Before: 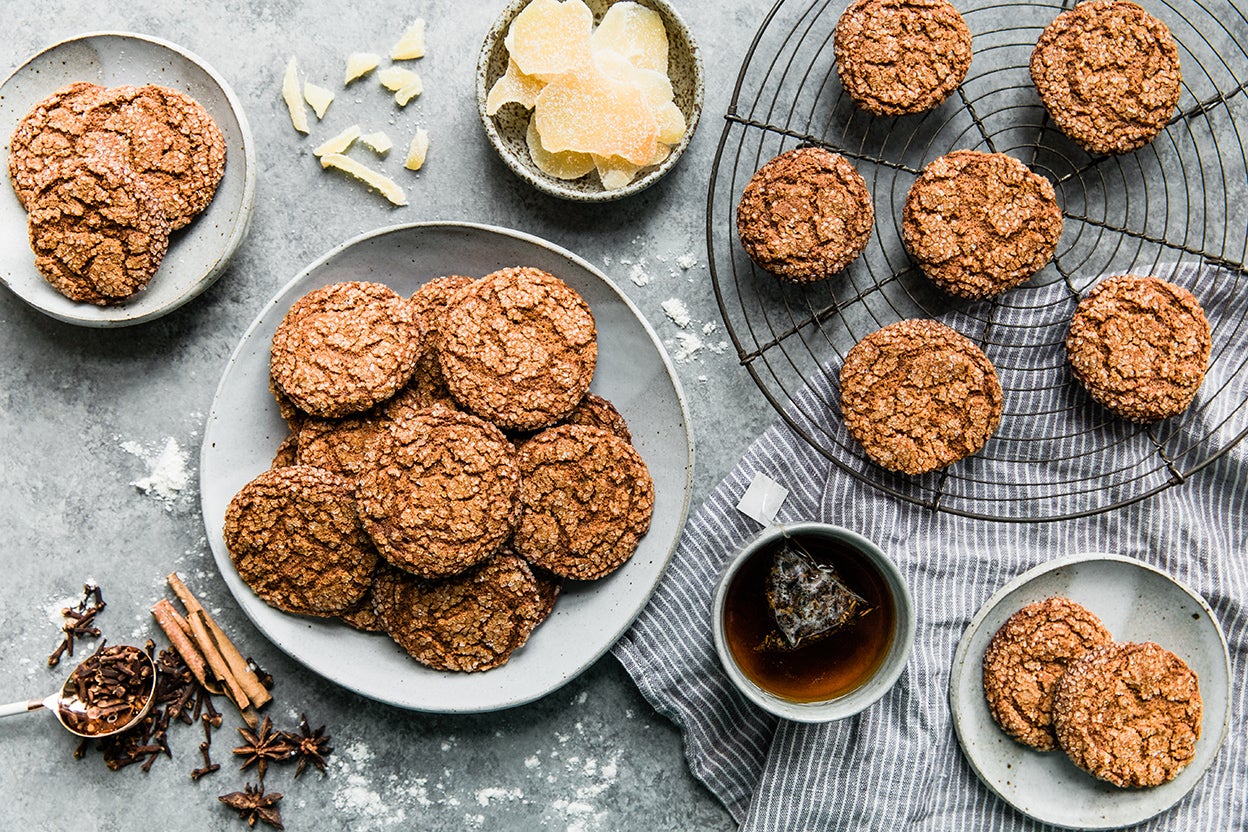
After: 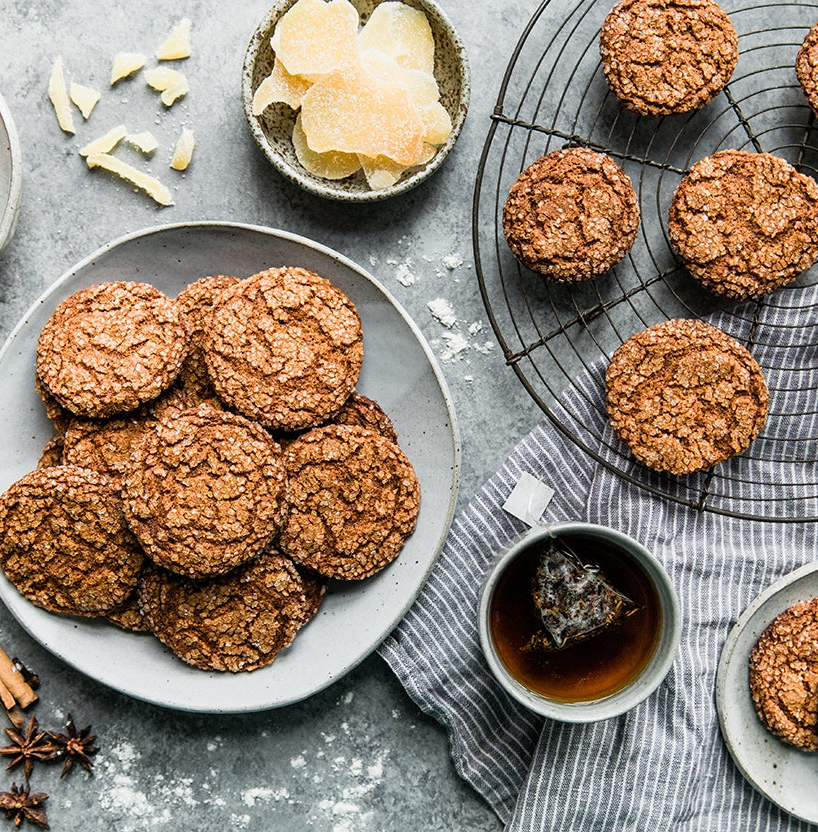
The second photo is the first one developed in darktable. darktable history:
crop and rotate: left 18.785%, right 15.648%
